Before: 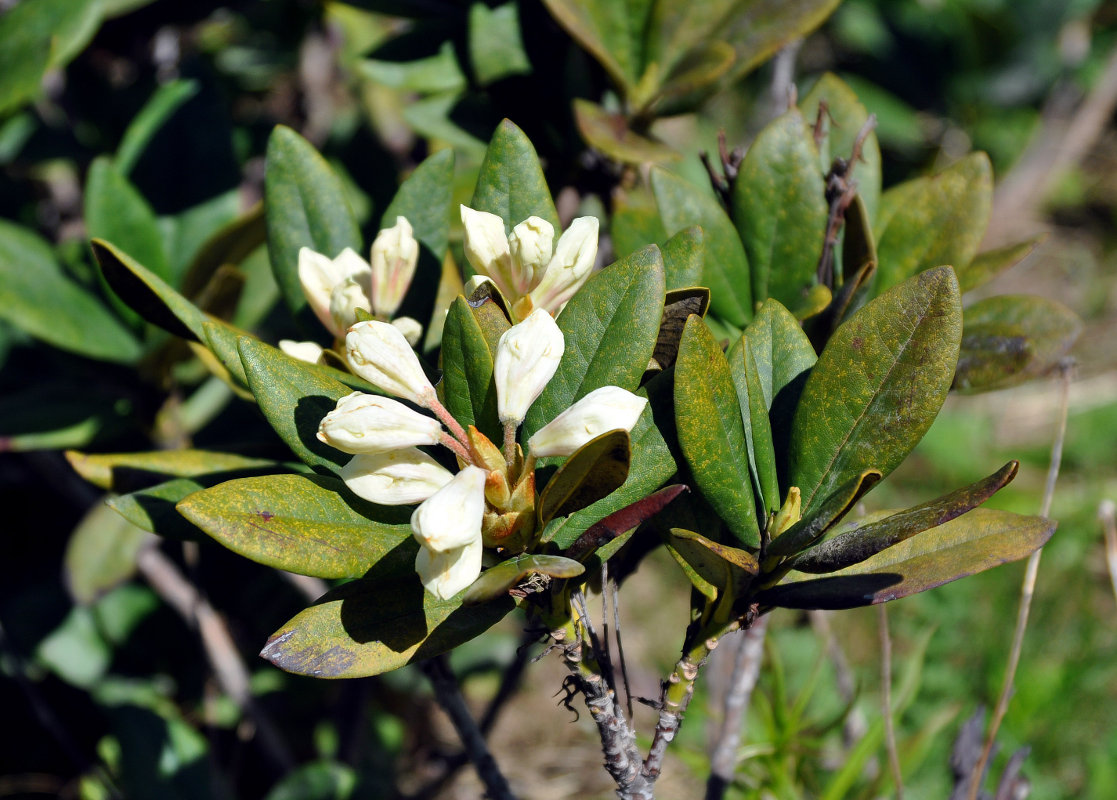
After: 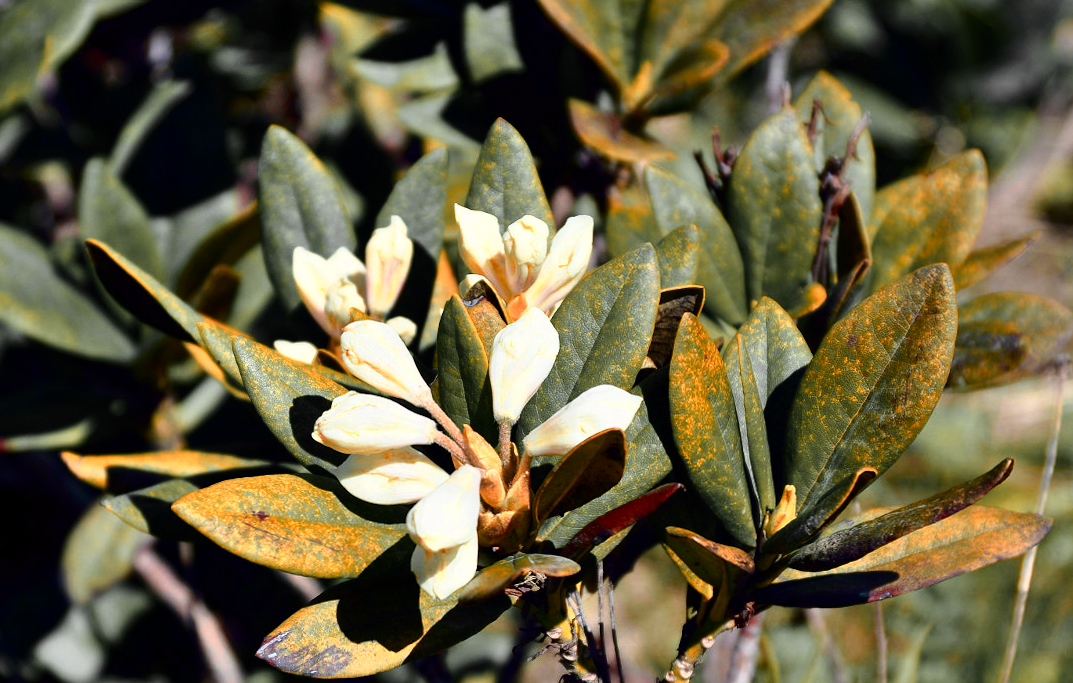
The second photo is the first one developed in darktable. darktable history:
crop and rotate: angle 0.2°, left 0.275%, right 3.127%, bottom 14.18%
tone curve: curves: ch0 [(0, 0) (0.059, 0.027) (0.178, 0.105) (0.292, 0.233) (0.485, 0.472) (0.837, 0.887) (1, 0.983)]; ch1 [(0, 0) (0.23, 0.166) (0.34, 0.298) (0.371, 0.334) (0.435, 0.413) (0.477, 0.469) (0.499, 0.498) (0.534, 0.551) (0.56, 0.585) (0.754, 0.801) (1, 1)]; ch2 [(0, 0) (0.431, 0.414) (0.498, 0.503) (0.524, 0.531) (0.568, 0.567) (0.6, 0.597) (0.65, 0.651) (0.752, 0.764) (1, 1)], color space Lab, independent channels, preserve colors none
color zones: curves: ch0 [(0.009, 0.528) (0.136, 0.6) (0.255, 0.586) (0.39, 0.528) (0.522, 0.584) (0.686, 0.736) (0.849, 0.561)]; ch1 [(0.045, 0.781) (0.14, 0.416) (0.257, 0.695) (0.442, 0.032) (0.738, 0.338) (0.818, 0.632) (0.891, 0.741) (1, 0.704)]; ch2 [(0, 0.667) (0.141, 0.52) (0.26, 0.37) (0.474, 0.432) (0.743, 0.286)]
